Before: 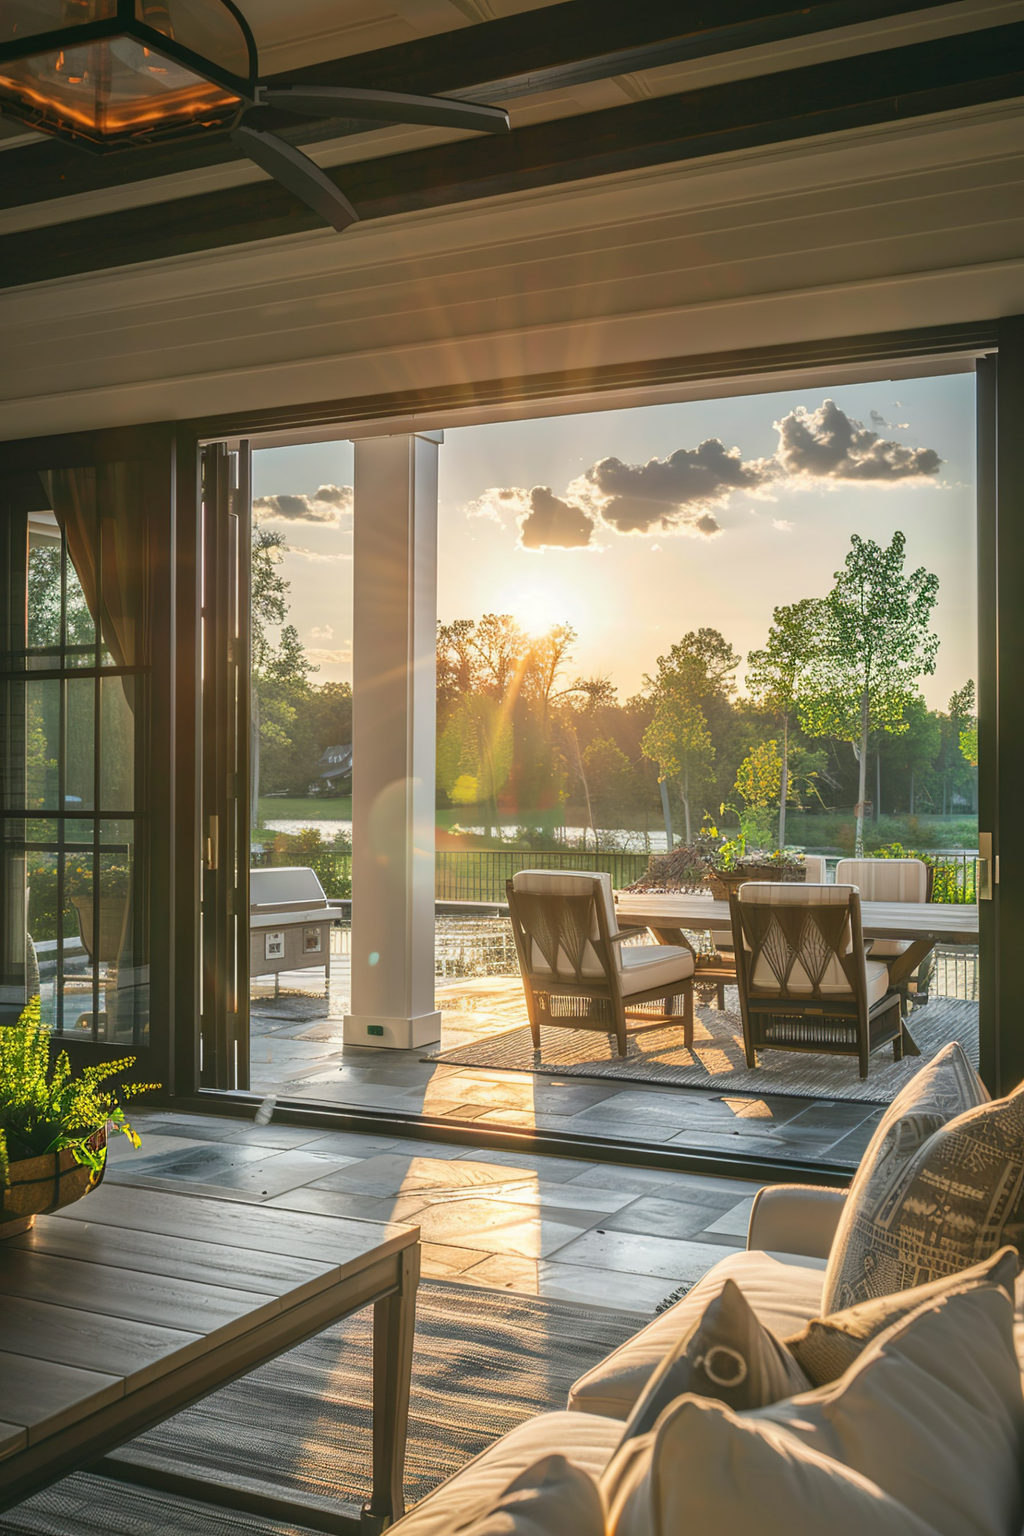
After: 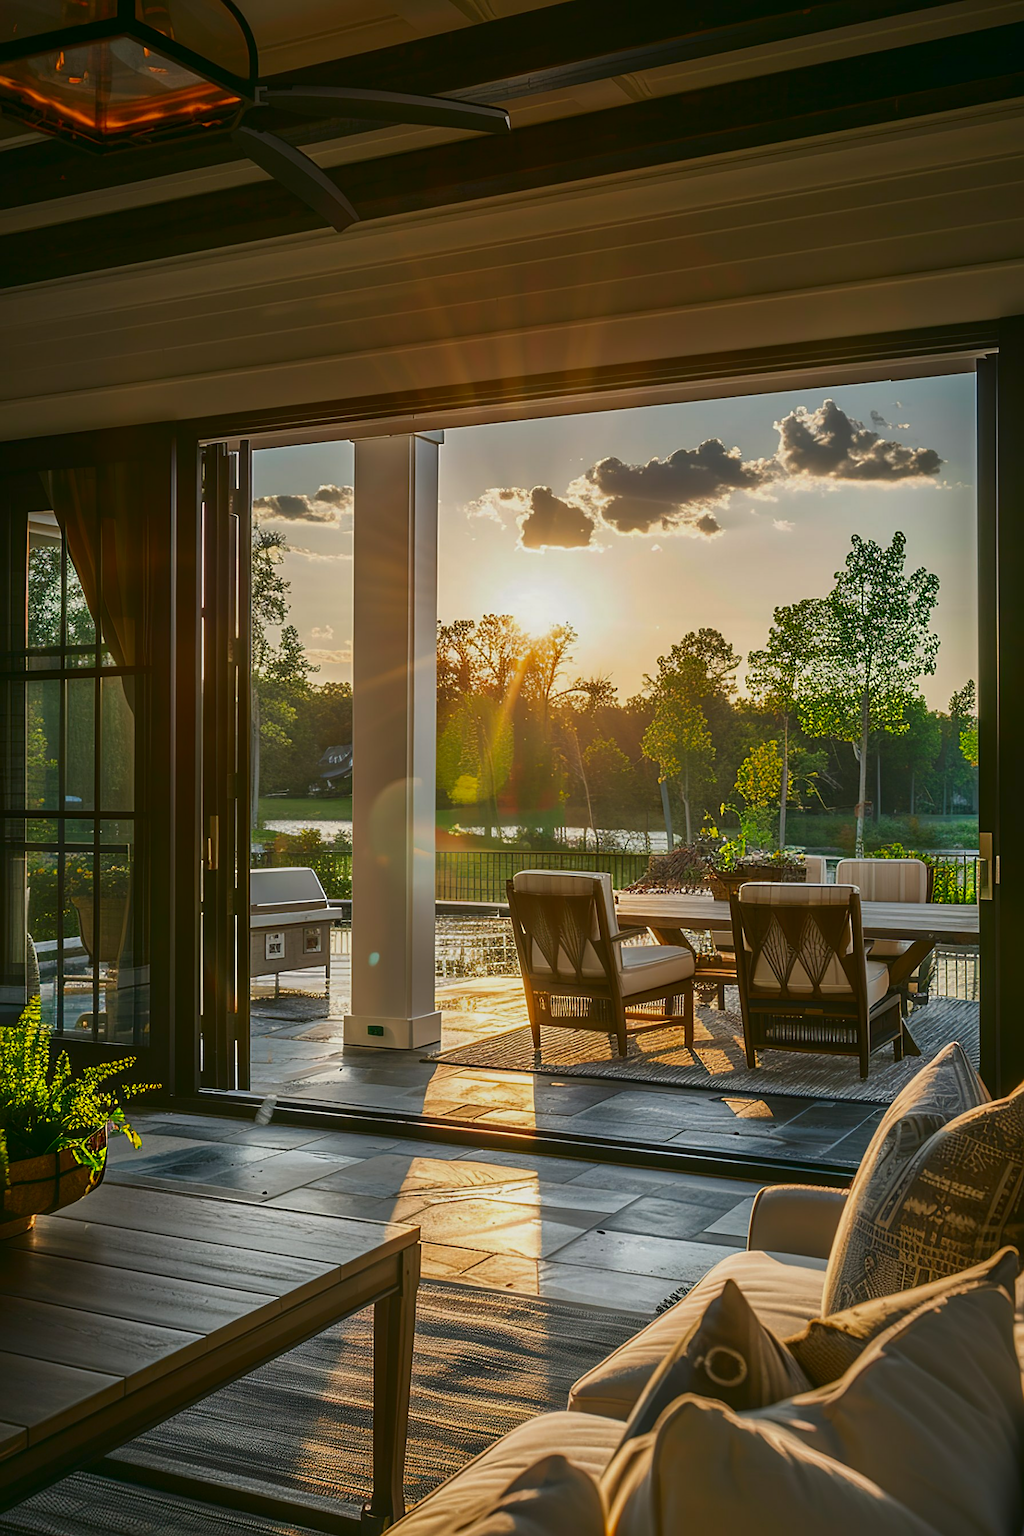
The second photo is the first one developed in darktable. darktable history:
contrast brightness saturation: brightness -0.214, saturation 0.084
shadows and highlights: radius 120.85, shadows 21.97, white point adjustment -9.53, highlights -14.17, highlights color adjustment 49.32%, soften with gaussian
color correction: highlights b* 0.043, saturation 1.08
sharpen: on, module defaults
